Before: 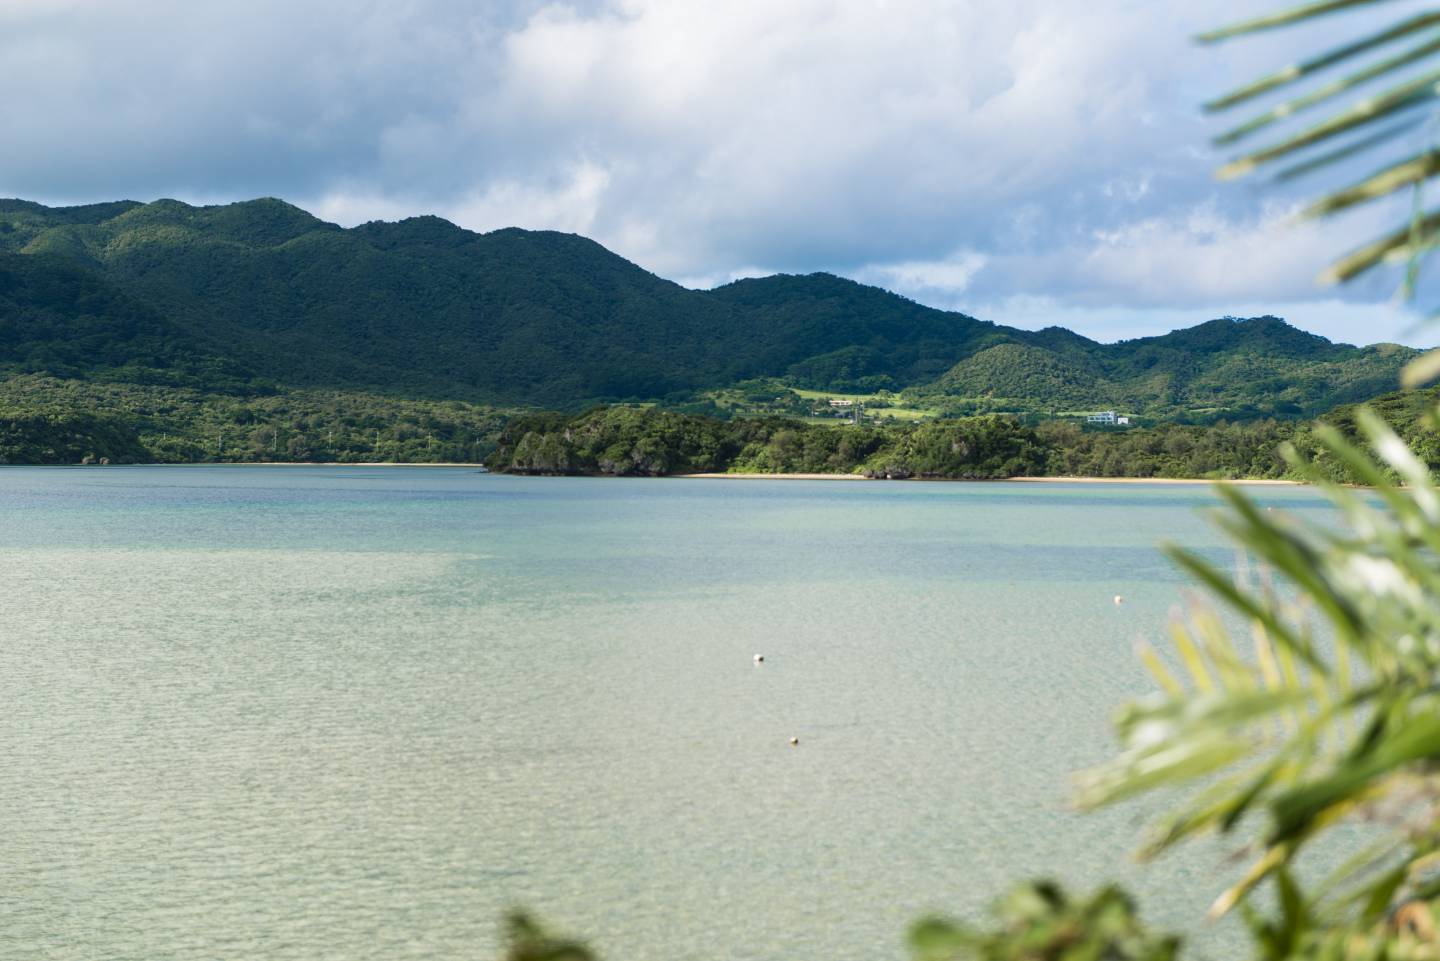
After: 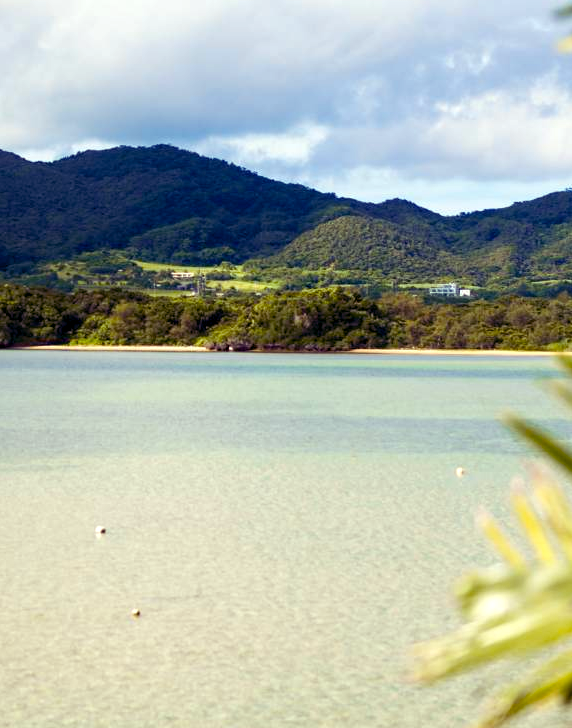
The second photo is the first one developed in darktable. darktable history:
color balance rgb: shadows lift › luminance -21.66%, shadows lift › chroma 8.98%, shadows lift › hue 283.37°, power › chroma 1.55%, power › hue 25.59°, highlights gain › luminance 6.08%, highlights gain › chroma 2.55%, highlights gain › hue 90°, global offset › luminance -0.87%, perceptual saturation grading › global saturation 27.49%, perceptual saturation grading › highlights -28.39%, perceptual saturation grading › mid-tones 15.22%, perceptual saturation grading › shadows 33.98%, perceptual brilliance grading › highlights 10%, perceptual brilliance grading › mid-tones 5%
crop: left 45.721%, top 13.393%, right 14.118%, bottom 10.01%
